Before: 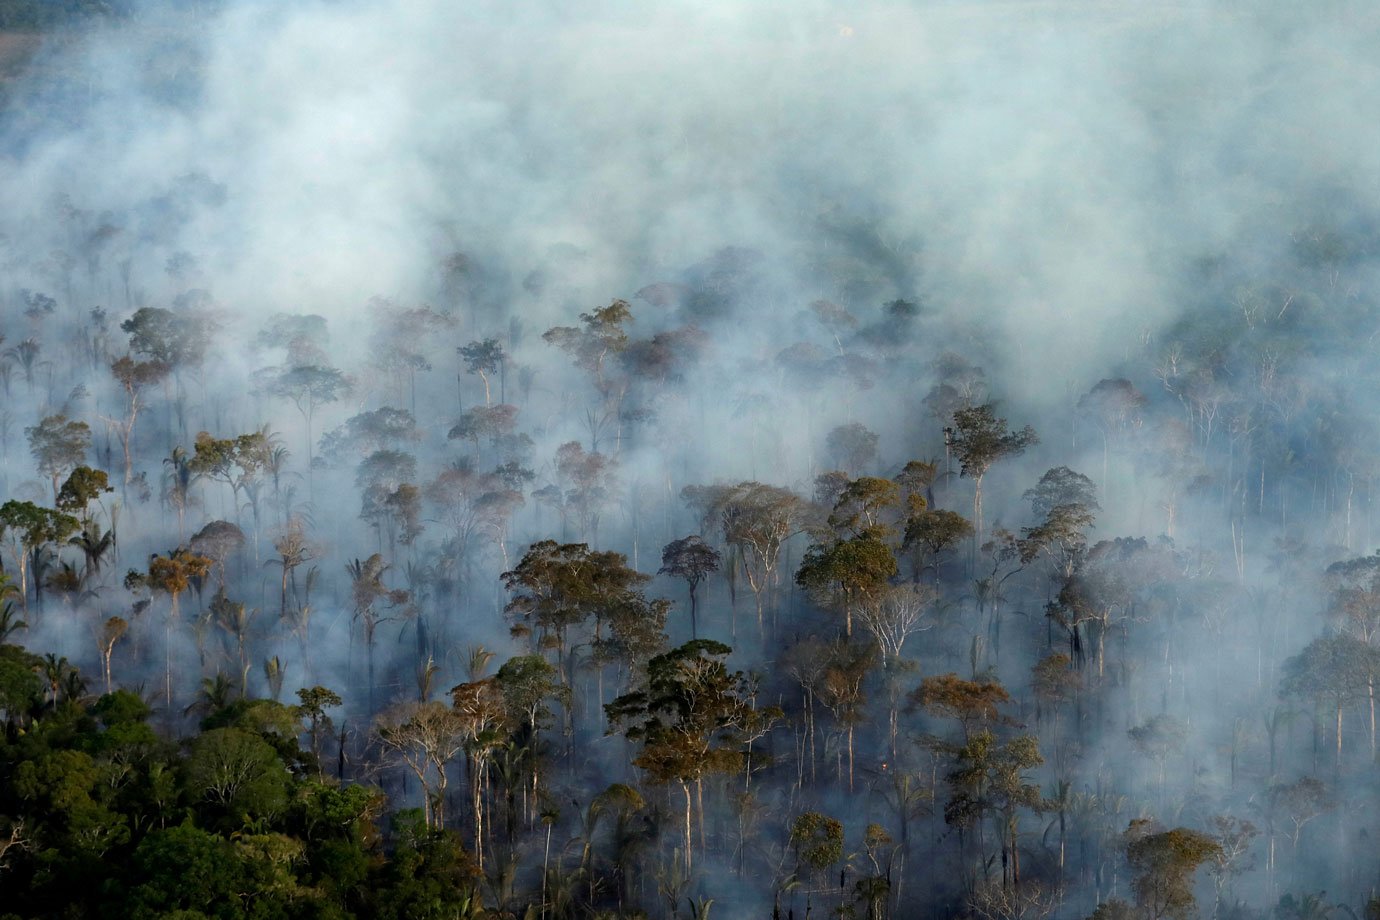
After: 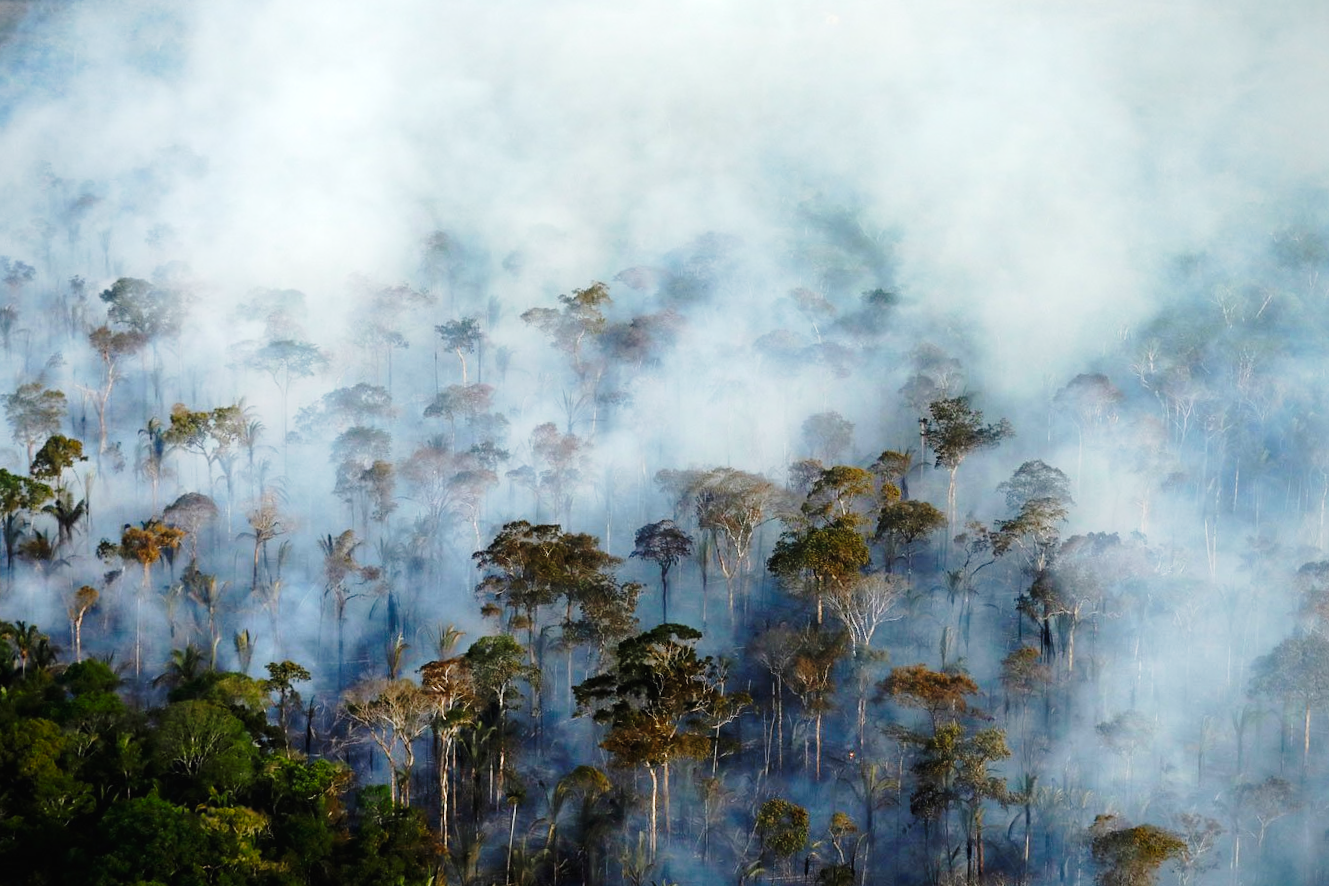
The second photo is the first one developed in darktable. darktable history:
crop and rotate: angle -1.47°
exposure: black level correction 0, exposure 0.4 EV, compensate exposure bias true, compensate highlight preservation false
tone curve: curves: ch0 [(0, 0.012) (0.037, 0.03) (0.123, 0.092) (0.19, 0.157) (0.269, 0.27) (0.48, 0.57) (0.595, 0.695) (0.718, 0.823) (0.855, 0.913) (1, 0.982)]; ch1 [(0, 0) (0.243, 0.245) (0.422, 0.415) (0.493, 0.495) (0.508, 0.506) (0.536, 0.542) (0.569, 0.611) (0.611, 0.662) (0.769, 0.807) (1, 1)]; ch2 [(0, 0) (0.249, 0.216) (0.349, 0.321) (0.424, 0.442) (0.476, 0.483) (0.498, 0.499) (0.517, 0.519) (0.532, 0.56) (0.569, 0.624) (0.614, 0.667) (0.706, 0.757) (0.808, 0.809) (0.991, 0.968)], preserve colors none
vignetting: brightness -0.226, saturation 0.131
